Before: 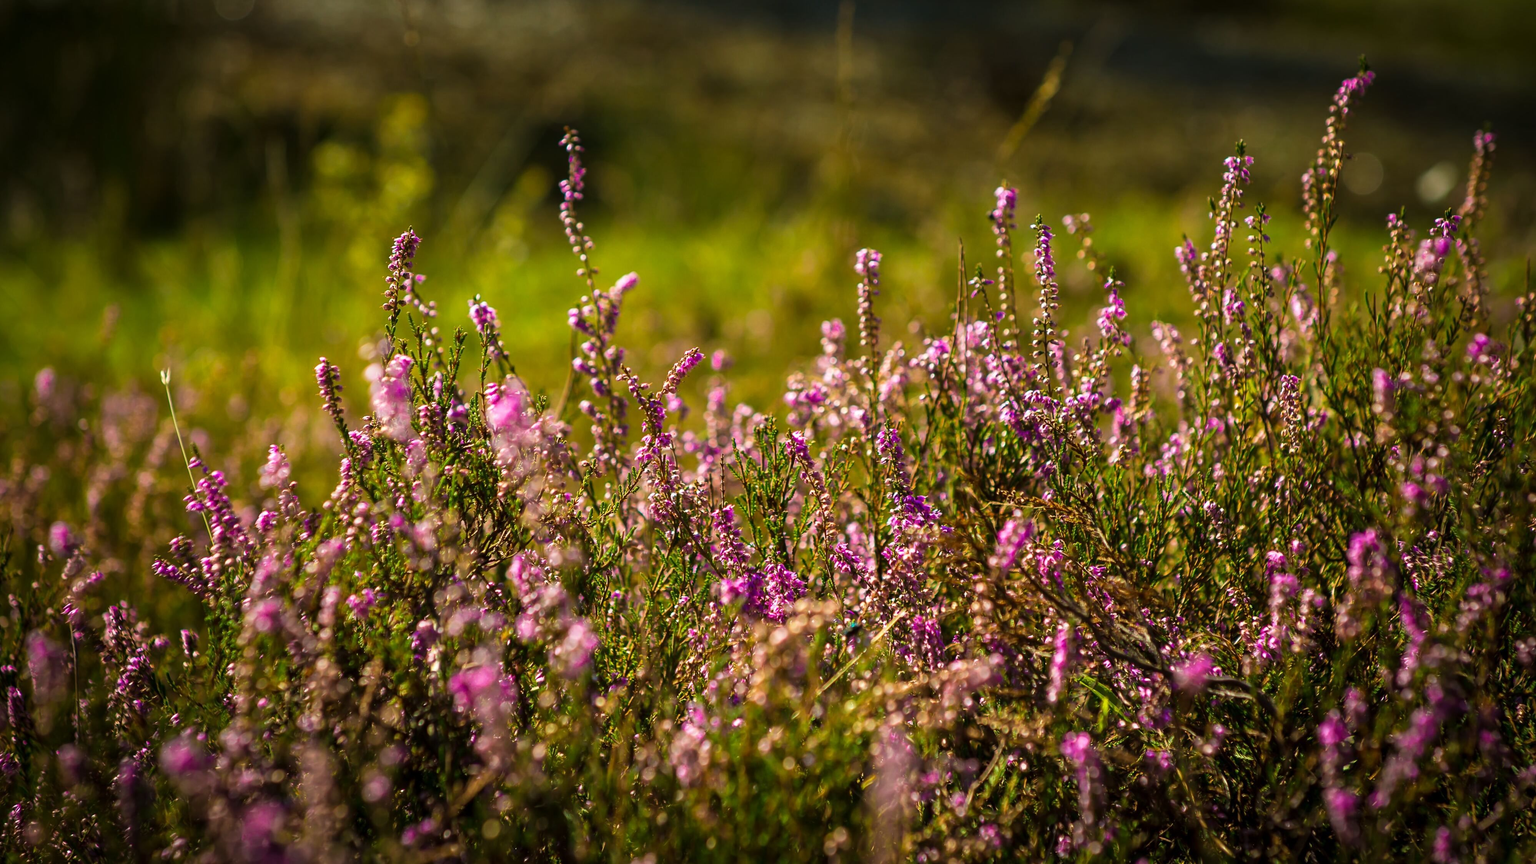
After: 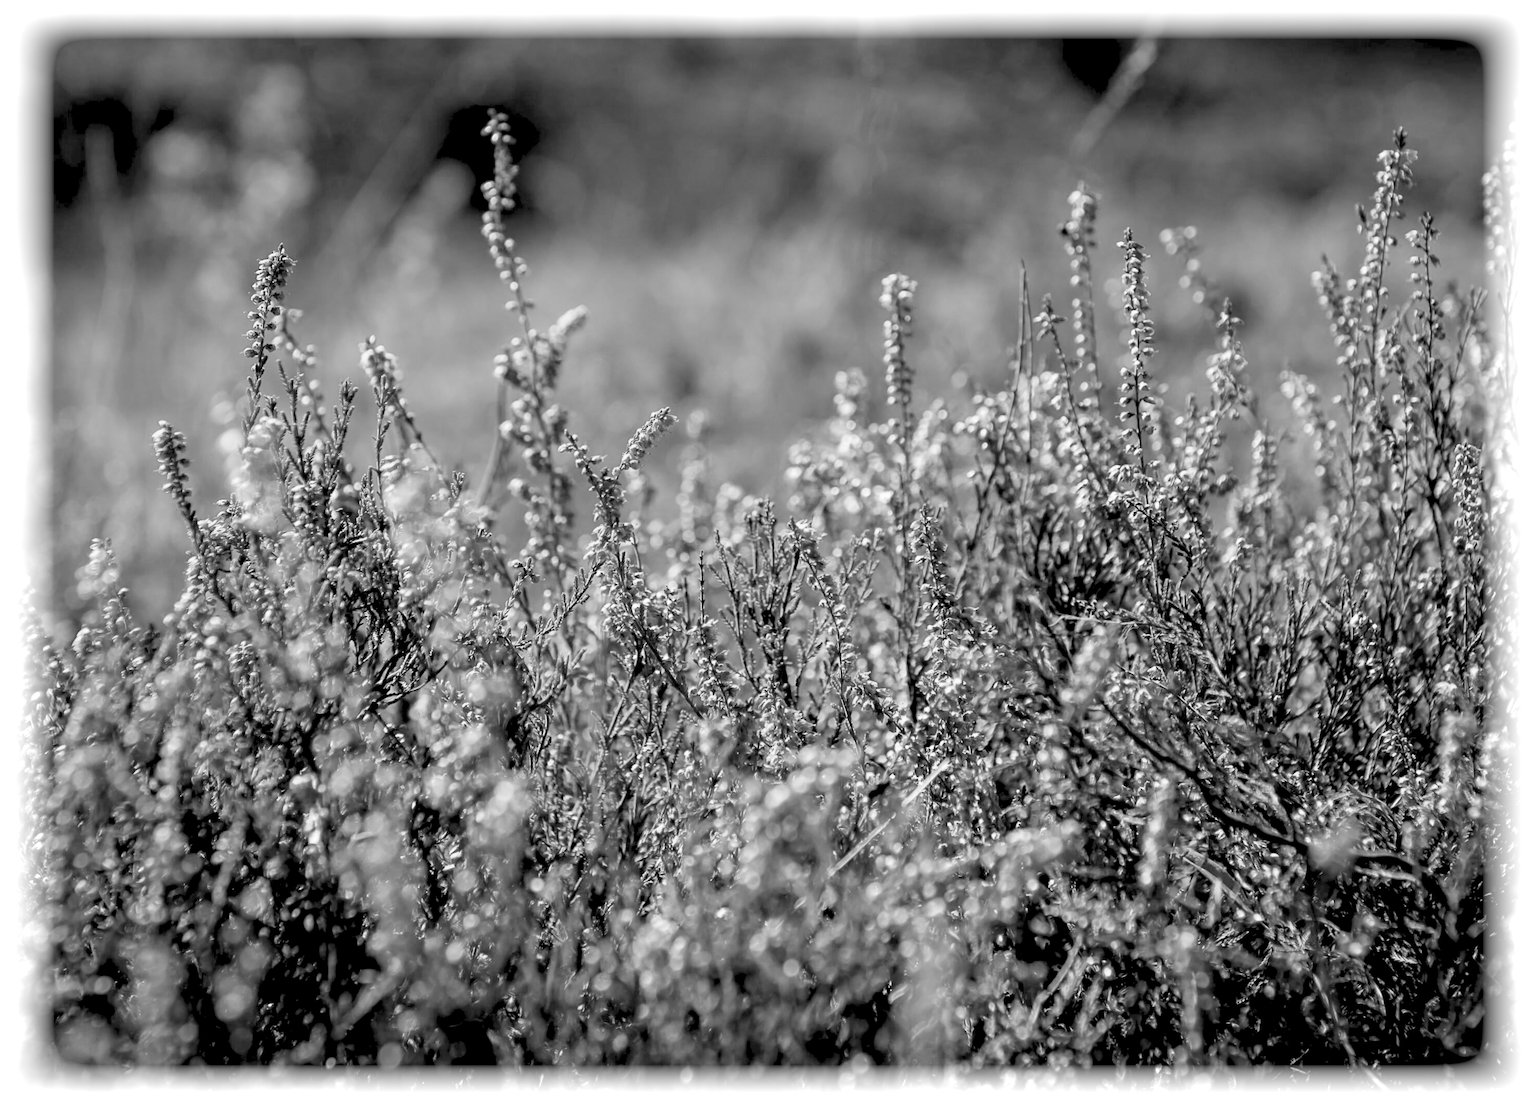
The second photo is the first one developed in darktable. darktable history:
monochrome: on, module defaults
color balance rgb: perceptual saturation grading › global saturation 25%, global vibrance 20%
vignetting: fall-off start 93%, fall-off radius 5%, brightness 1, saturation -0.49, automatic ratio true, width/height ratio 1.332, shape 0.04, unbound false
levels: levels [0.093, 0.434, 0.988]
crop and rotate: left 13.15%, top 5.251%, right 12.609%
